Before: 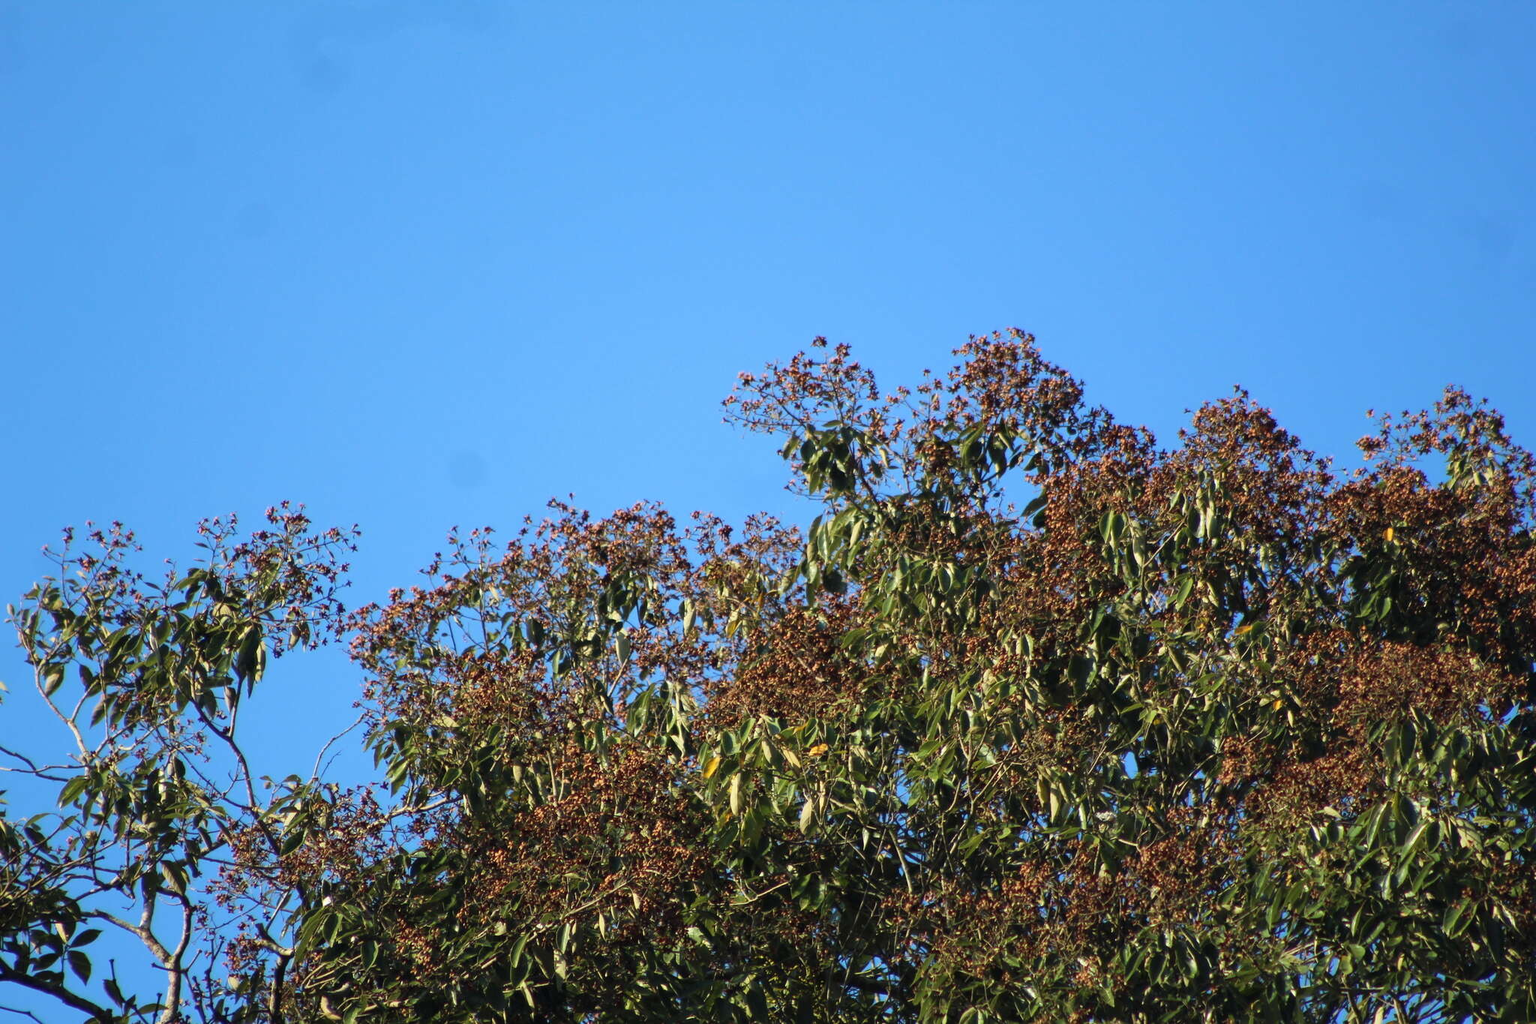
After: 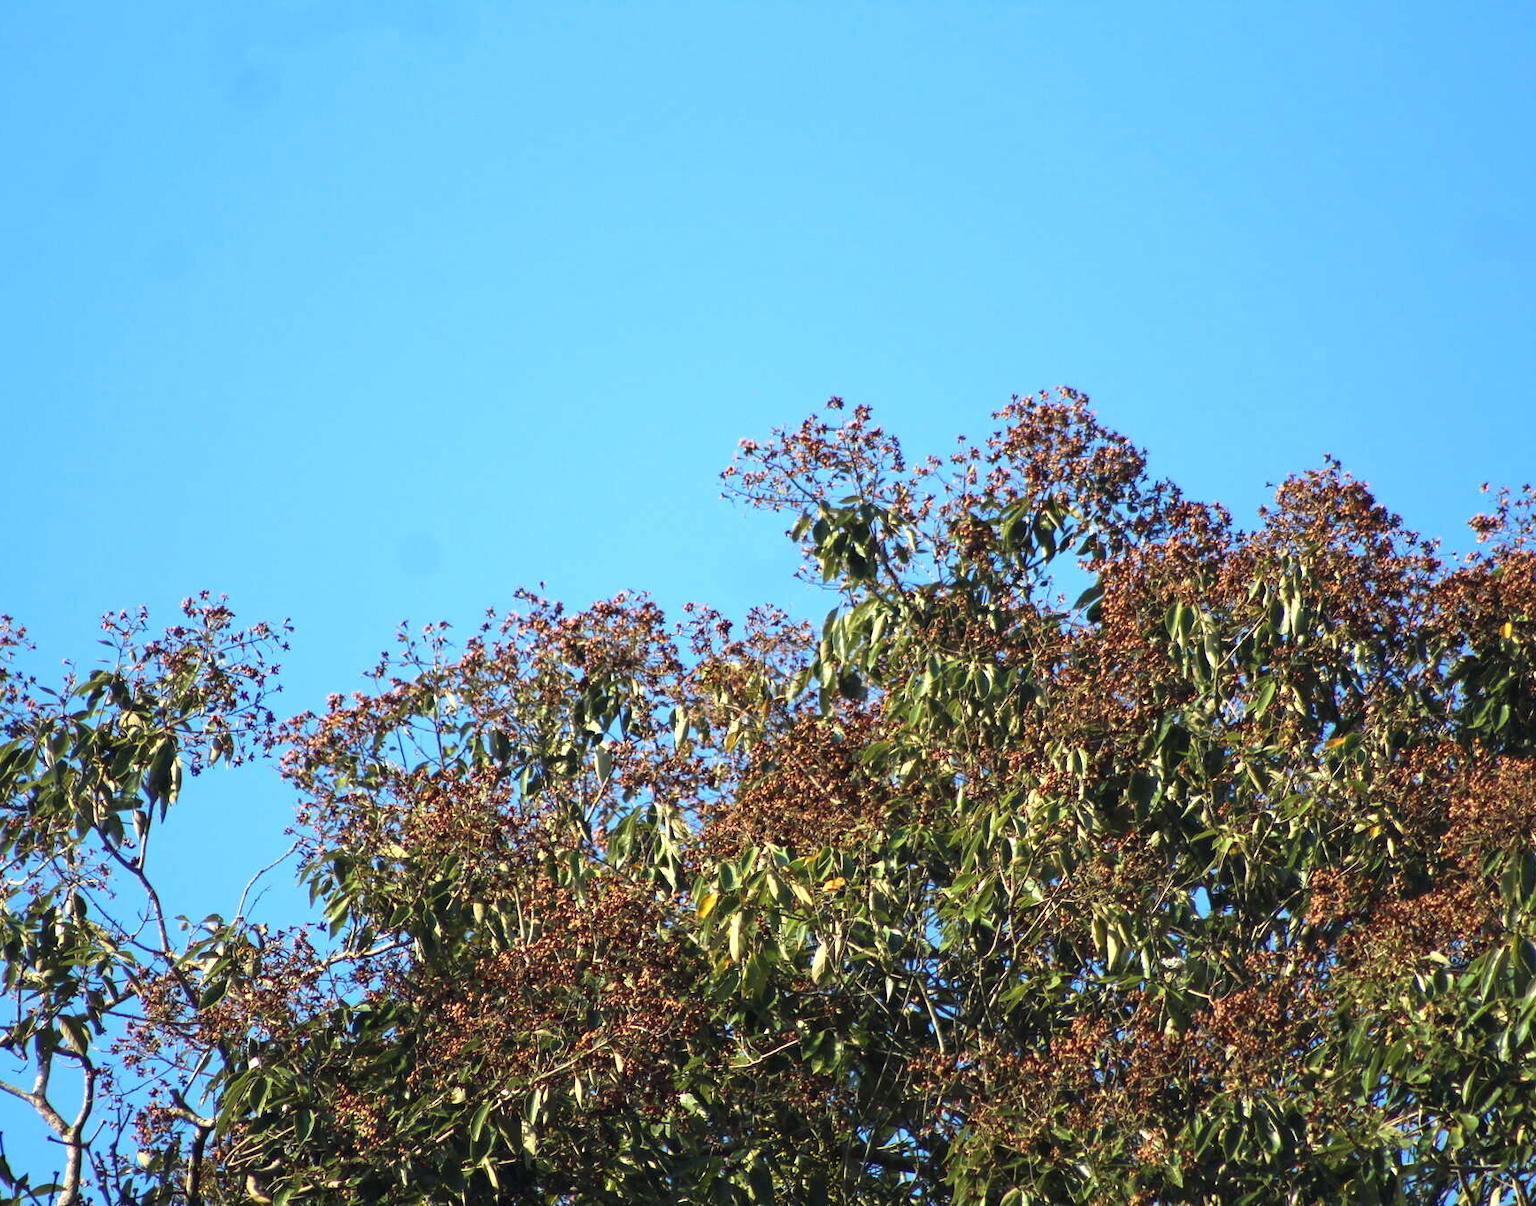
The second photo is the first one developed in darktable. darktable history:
exposure: exposure 0.609 EV, compensate exposure bias true, compensate highlight preservation false
crop: left 7.32%, right 7.869%
